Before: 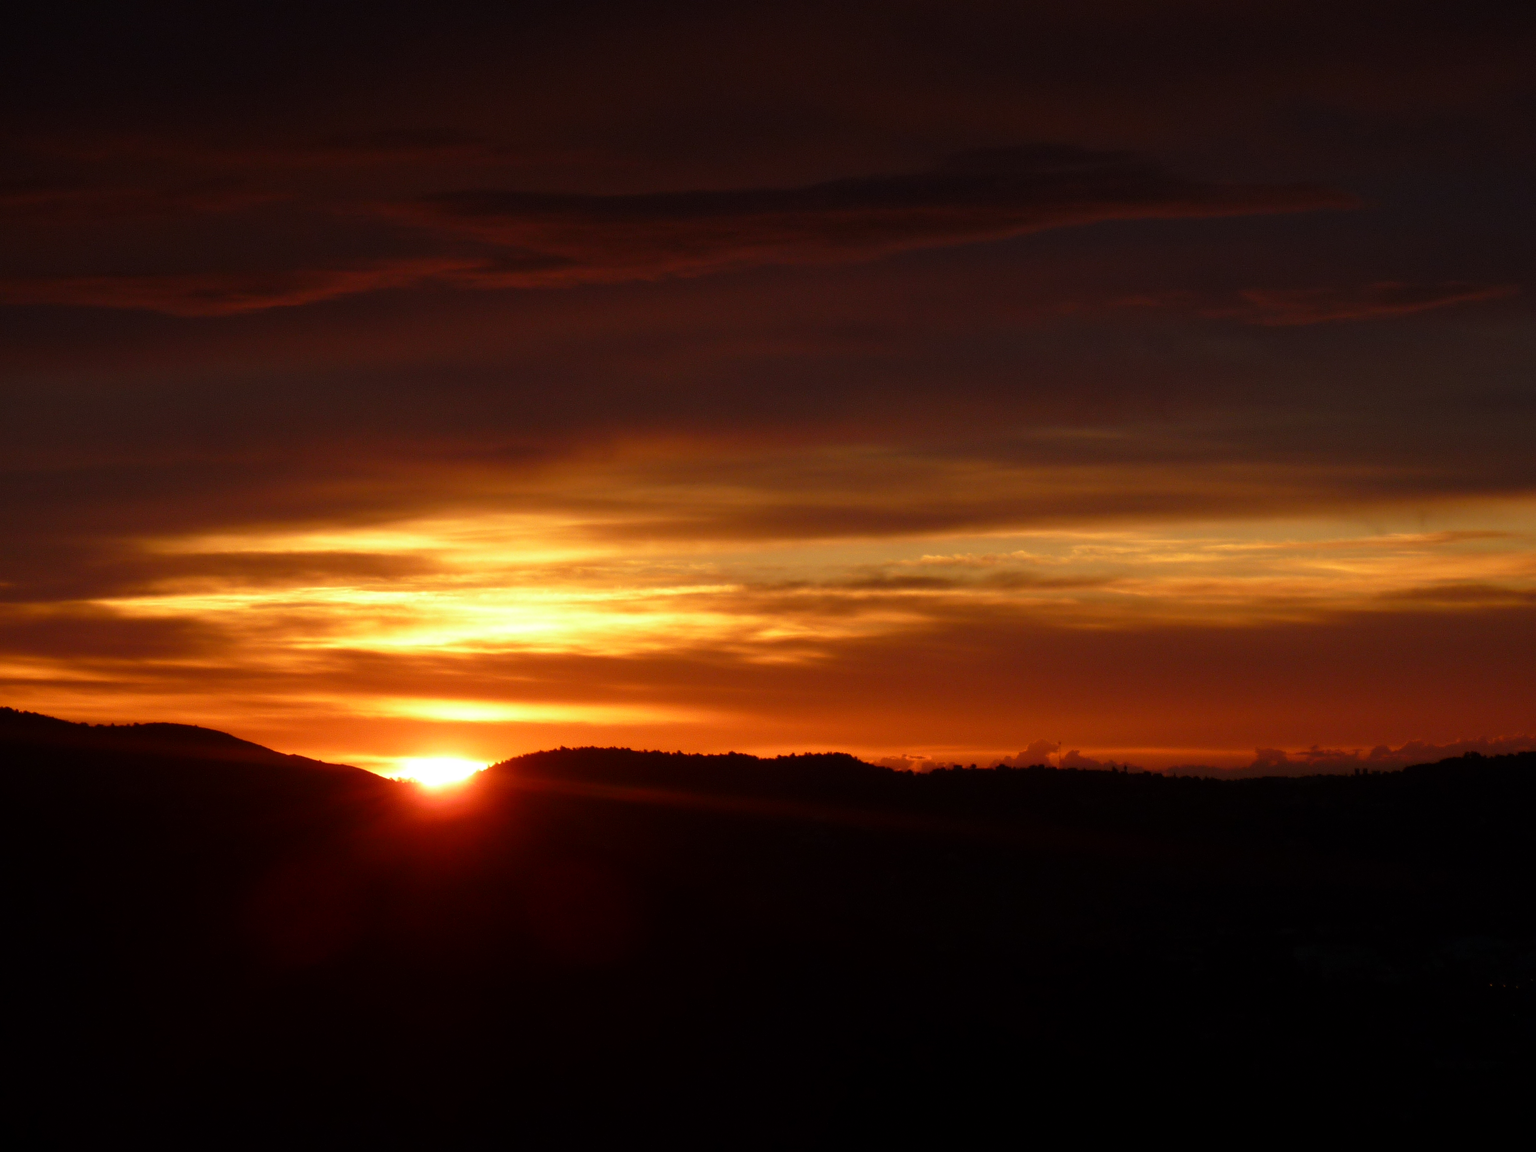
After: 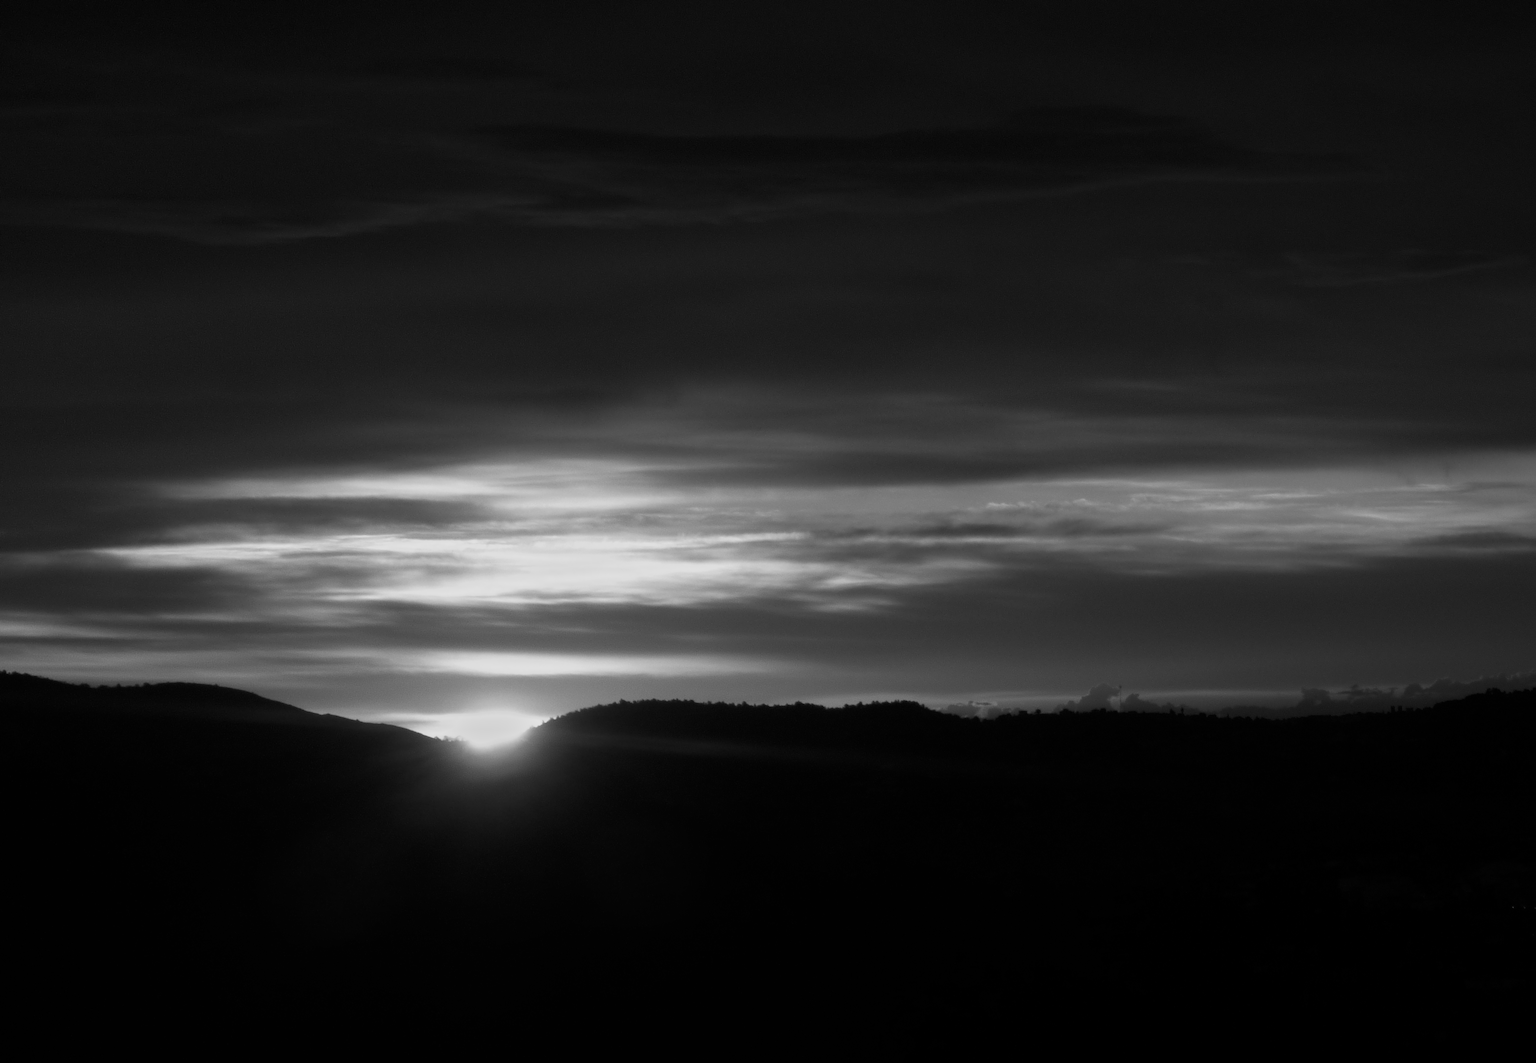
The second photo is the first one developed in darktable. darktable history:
rotate and perspective: rotation -0.013°, lens shift (vertical) -0.027, lens shift (horizontal) 0.178, crop left 0.016, crop right 0.989, crop top 0.082, crop bottom 0.918
white balance: red 0.766, blue 1.537
monochrome: a -71.75, b 75.82
exposure: exposure -0.151 EV, compensate highlight preservation false
